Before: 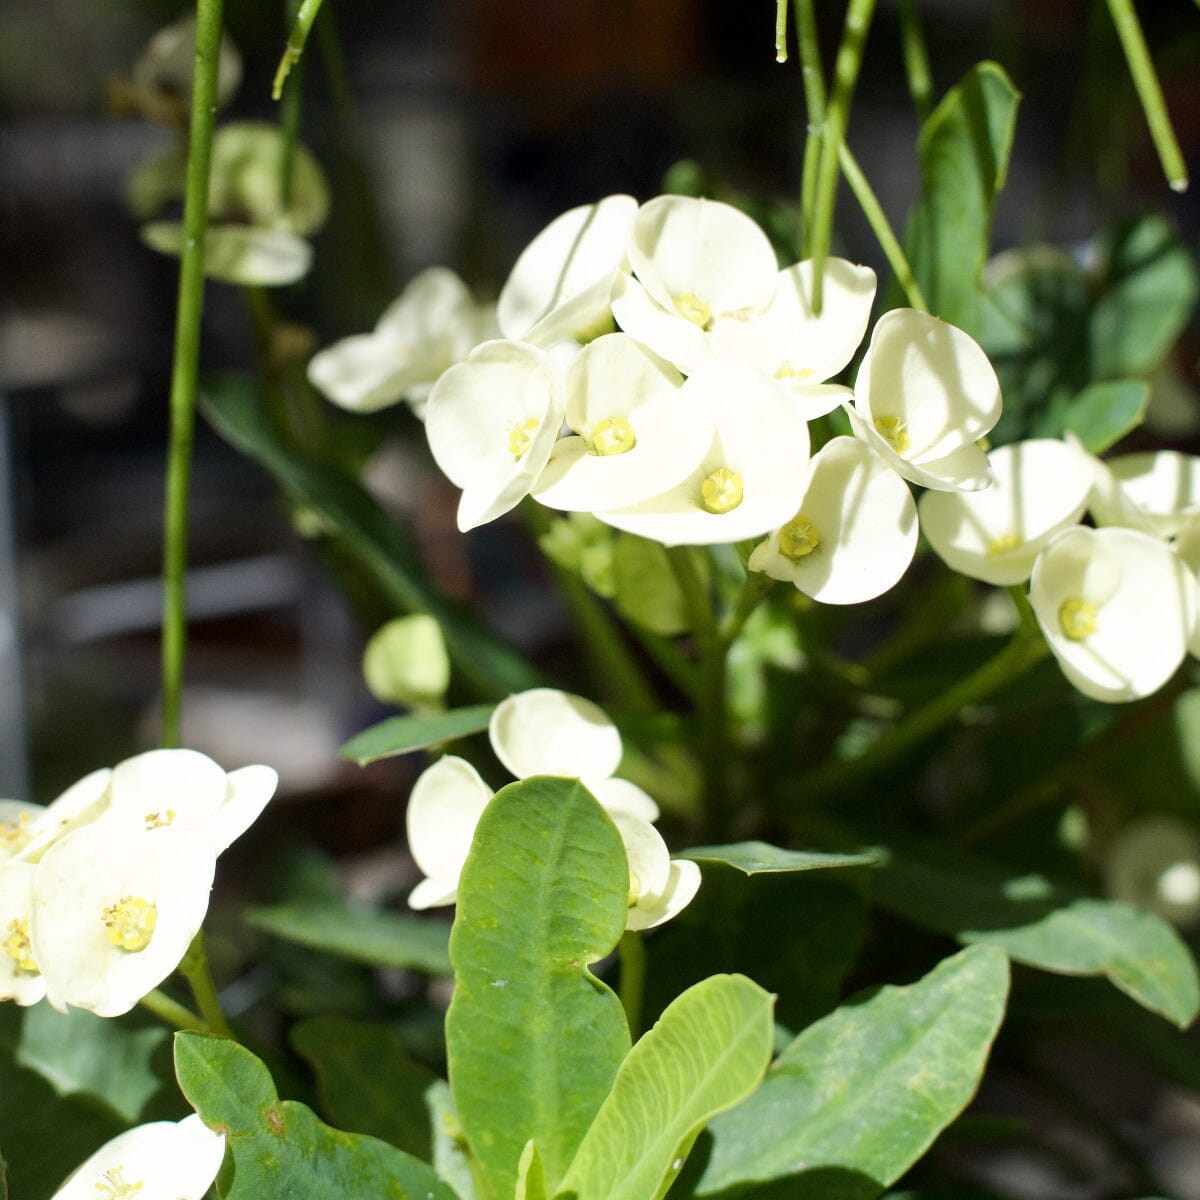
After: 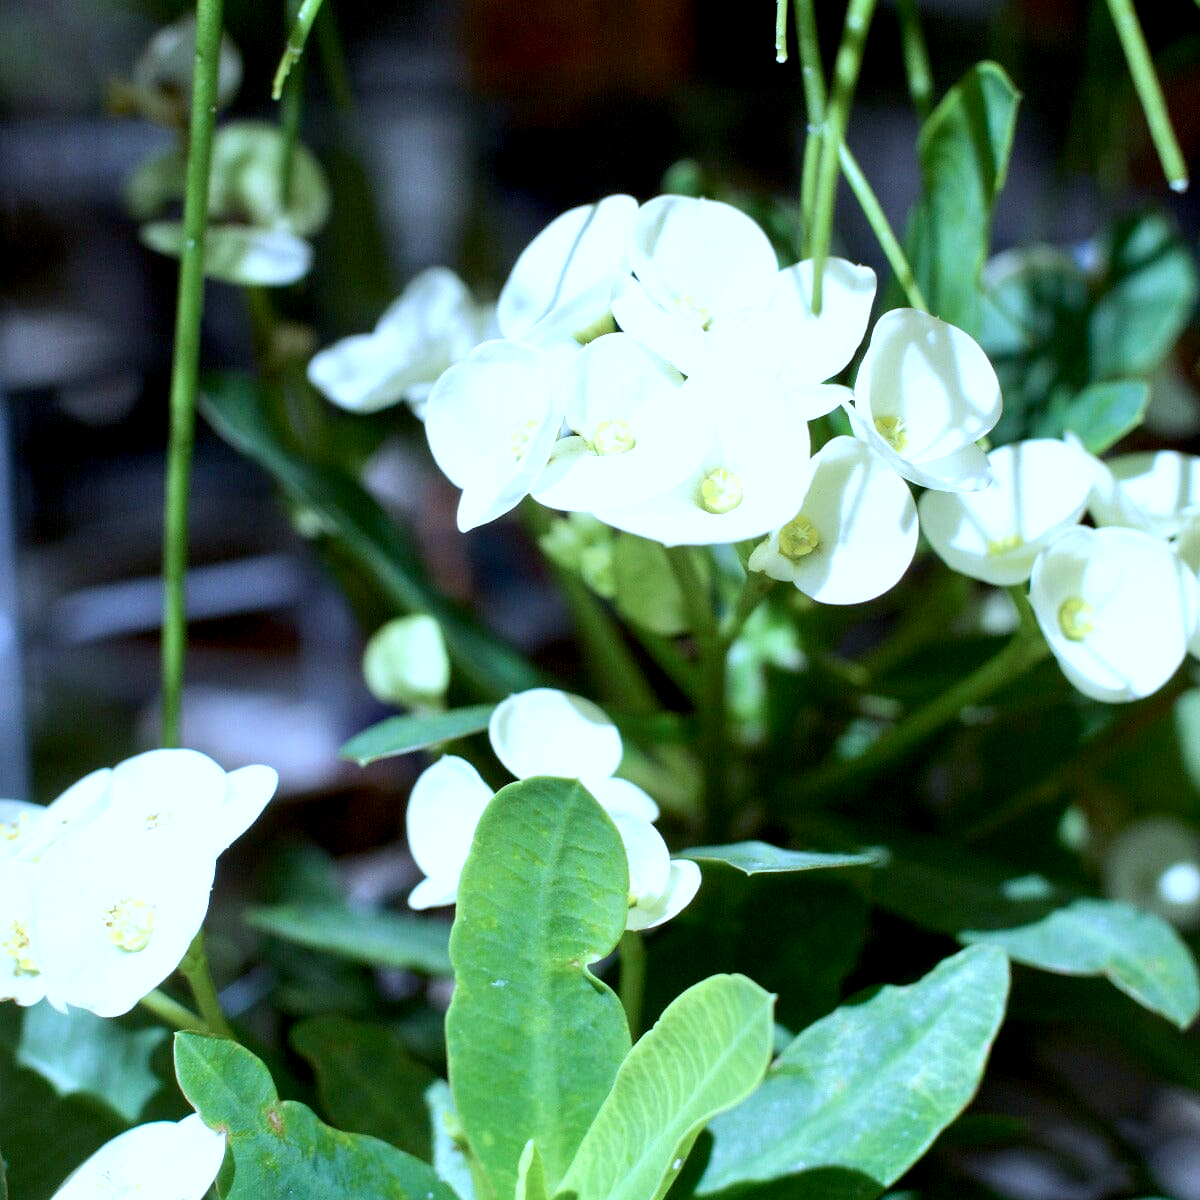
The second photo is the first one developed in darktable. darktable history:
color calibration: illuminant as shot in camera, adaptation linear Bradford (ICC v4), x 0.406, y 0.405, temperature 3570.35 K, saturation algorithm version 1 (2020)
exposure: black level correction 0.005, exposure 0.417 EV, compensate highlight preservation false
white balance: red 0.98, blue 1.034
